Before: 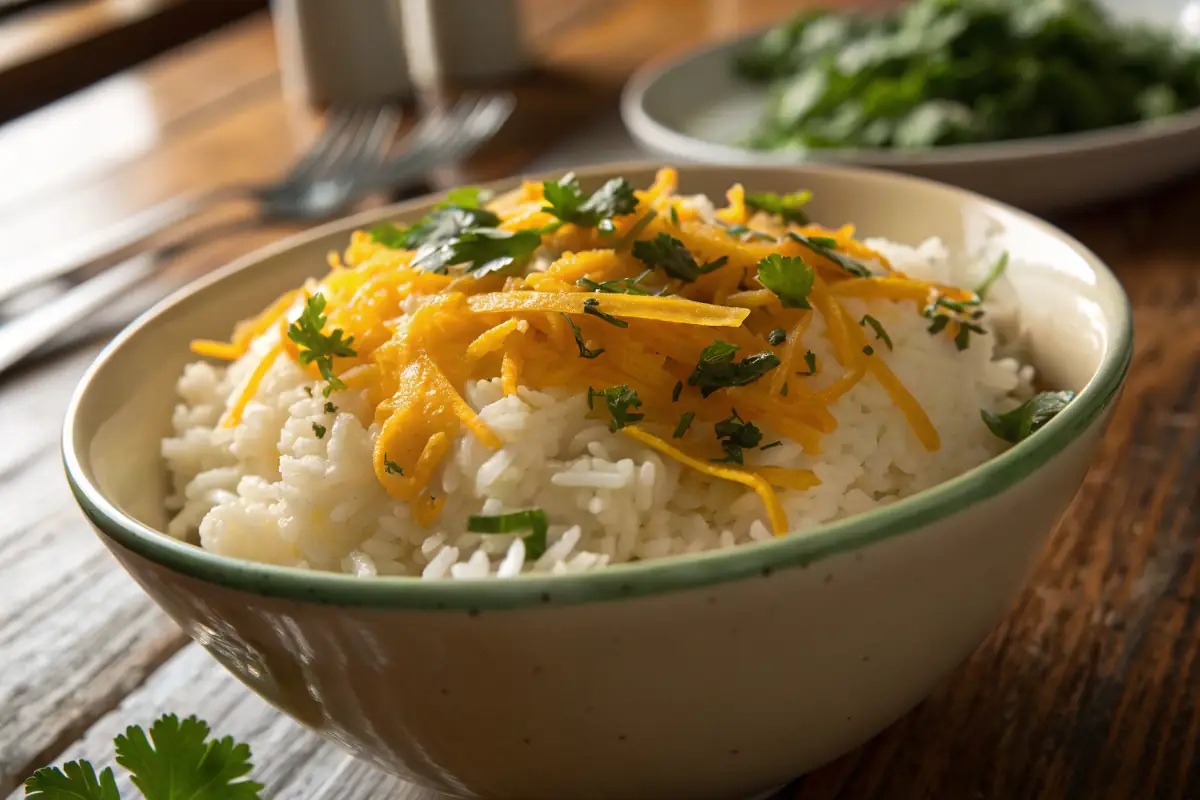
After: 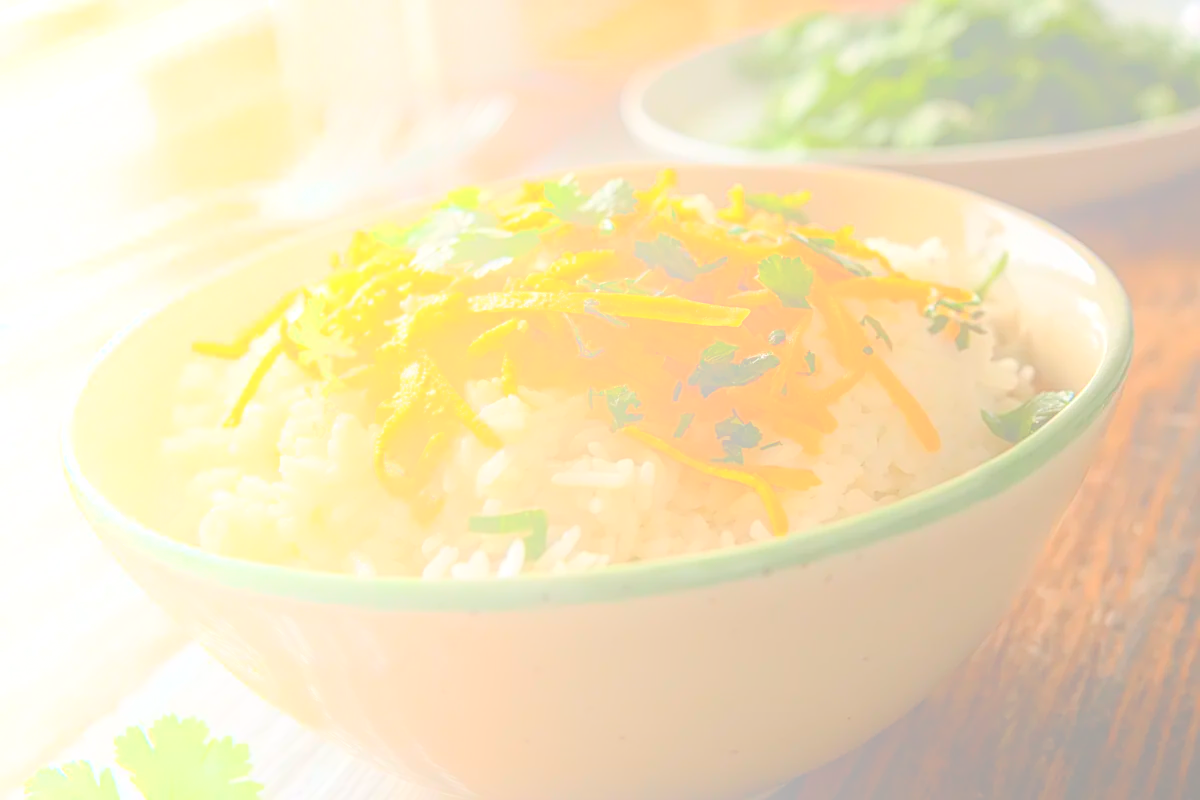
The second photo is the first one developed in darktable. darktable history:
bloom: size 85%, threshold 5%, strength 85%
sharpen: on, module defaults
local contrast: detail 130%
